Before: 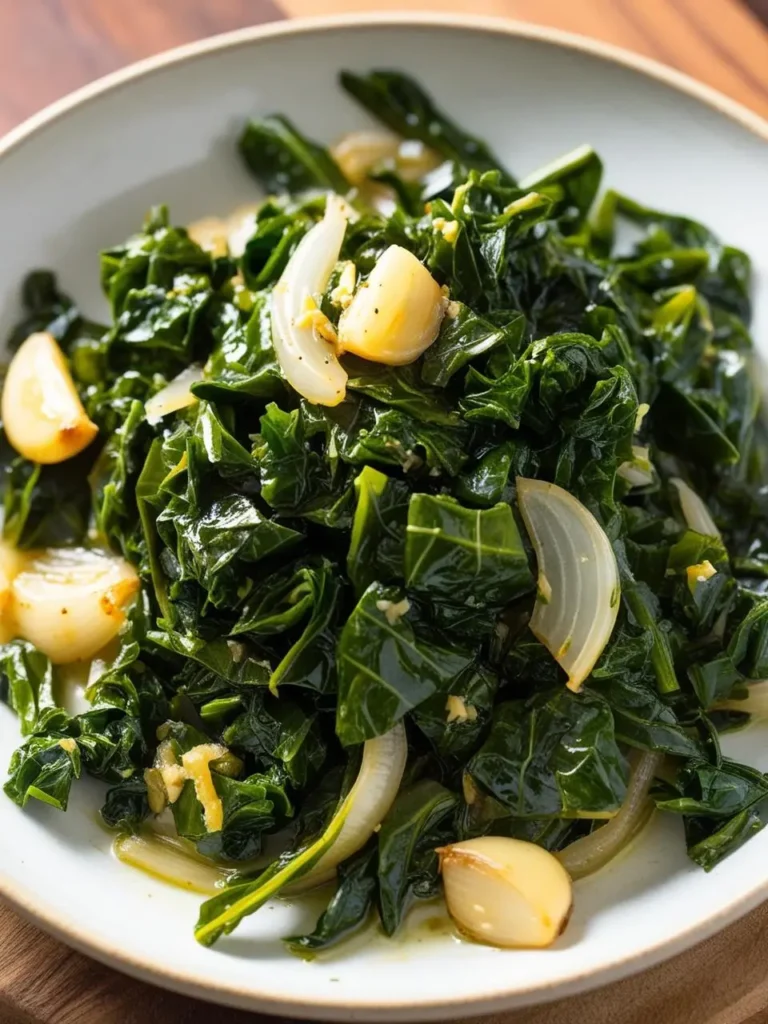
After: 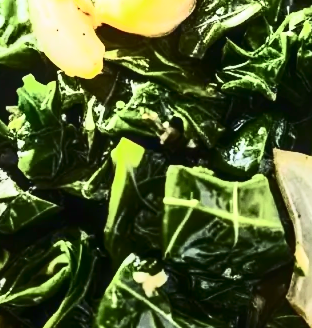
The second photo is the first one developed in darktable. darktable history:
crop: left 31.696%, top 32.057%, right 27.652%, bottom 35.831%
shadows and highlights: low approximation 0.01, soften with gaussian
velvia: on, module defaults
exposure: black level correction 0, exposure 1.096 EV, compensate highlight preservation false
contrast brightness saturation: contrast 0.945, brightness 0.196
local contrast: detail 130%
color zones: curves: ch1 [(0.113, 0.438) (0.75, 0.5)]; ch2 [(0.12, 0.526) (0.75, 0.5)]
